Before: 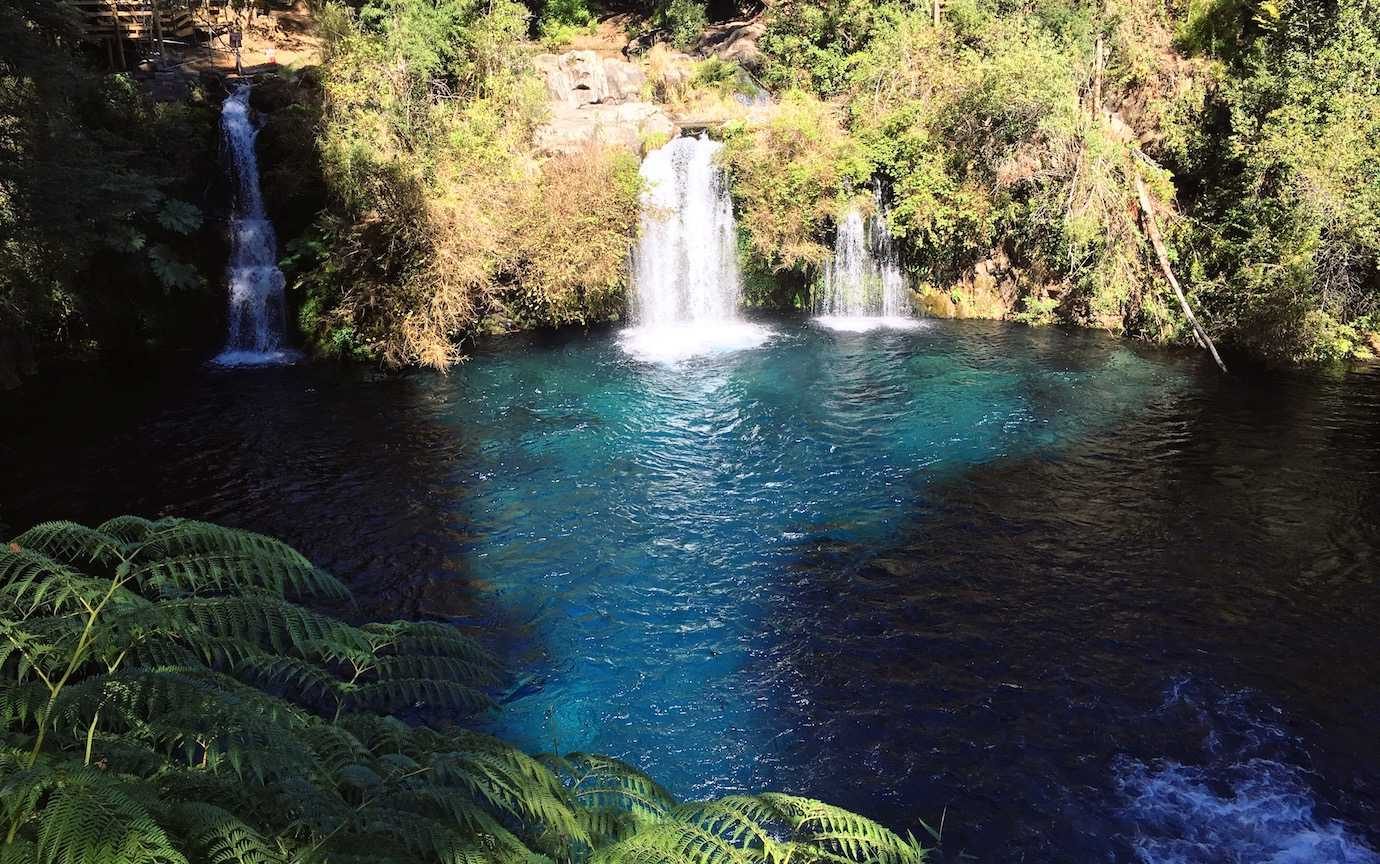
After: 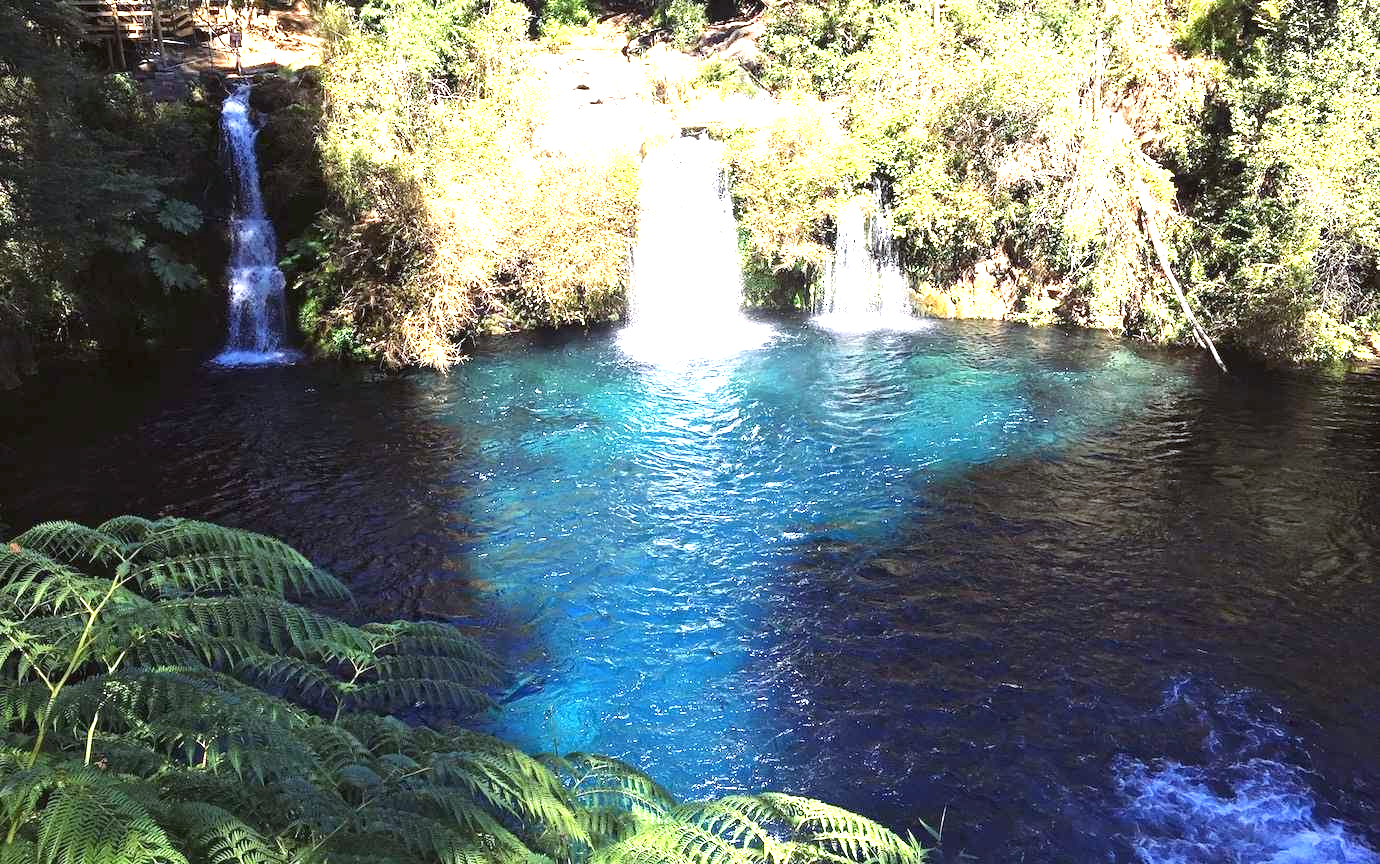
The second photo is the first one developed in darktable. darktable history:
exposure: black level correction 0, exposure 1.5 EV, compensate exposure bias true, compensate highlight preservation false
white balance: red 0.974, blue 1.044
